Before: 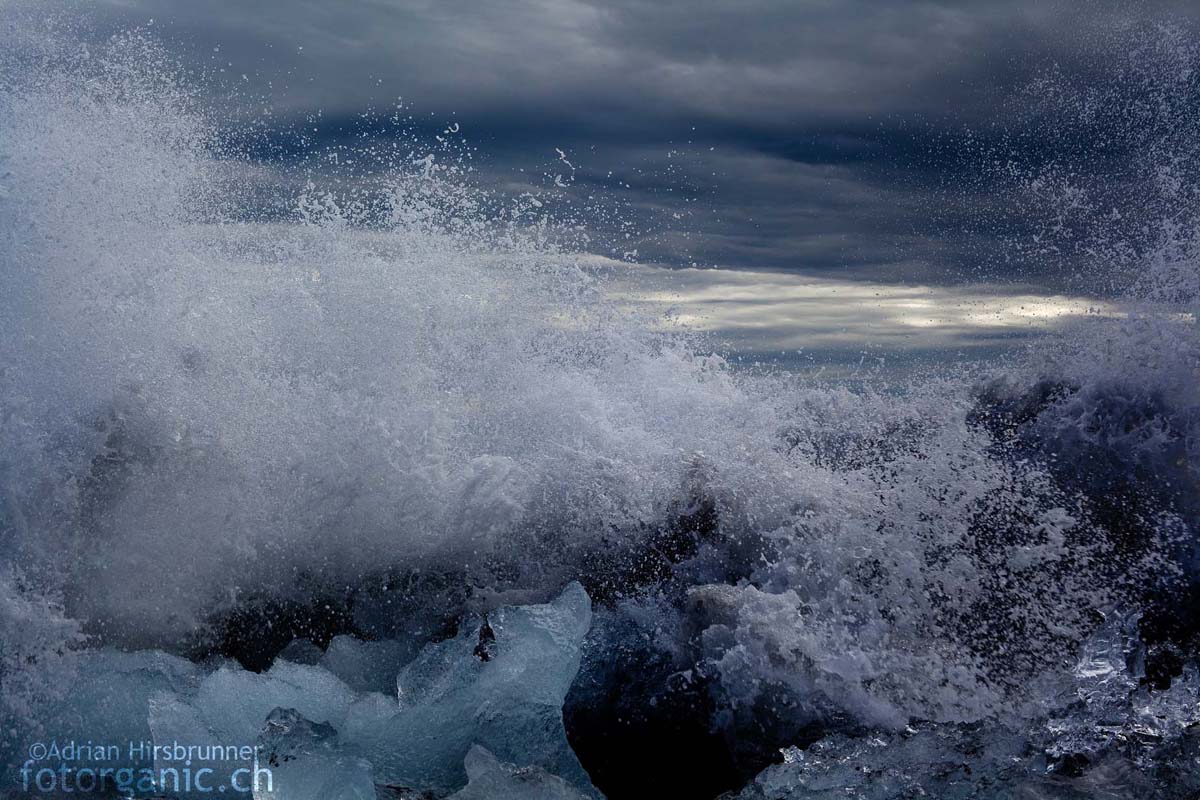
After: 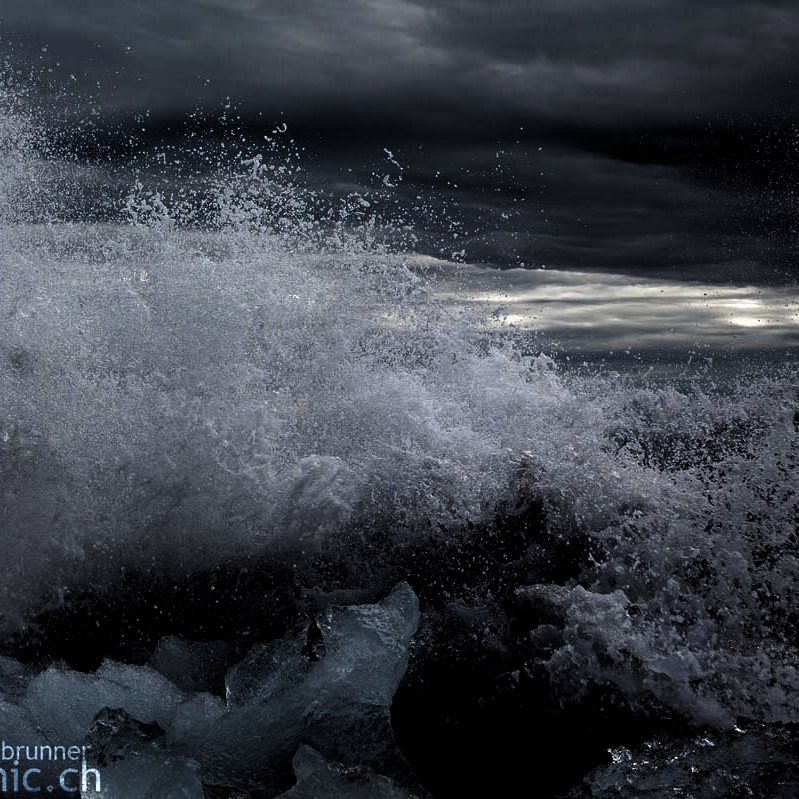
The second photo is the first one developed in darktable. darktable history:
exposure: black level correction 0, exposure 0.5 EV, compensate exposure bias true, compensate highlight preservation false
crop and rotate: left 14.385%, right 18.948%
levels: mode automatic, black 8.58%, gray 59.42%, levels [0, 0.445, 1]
